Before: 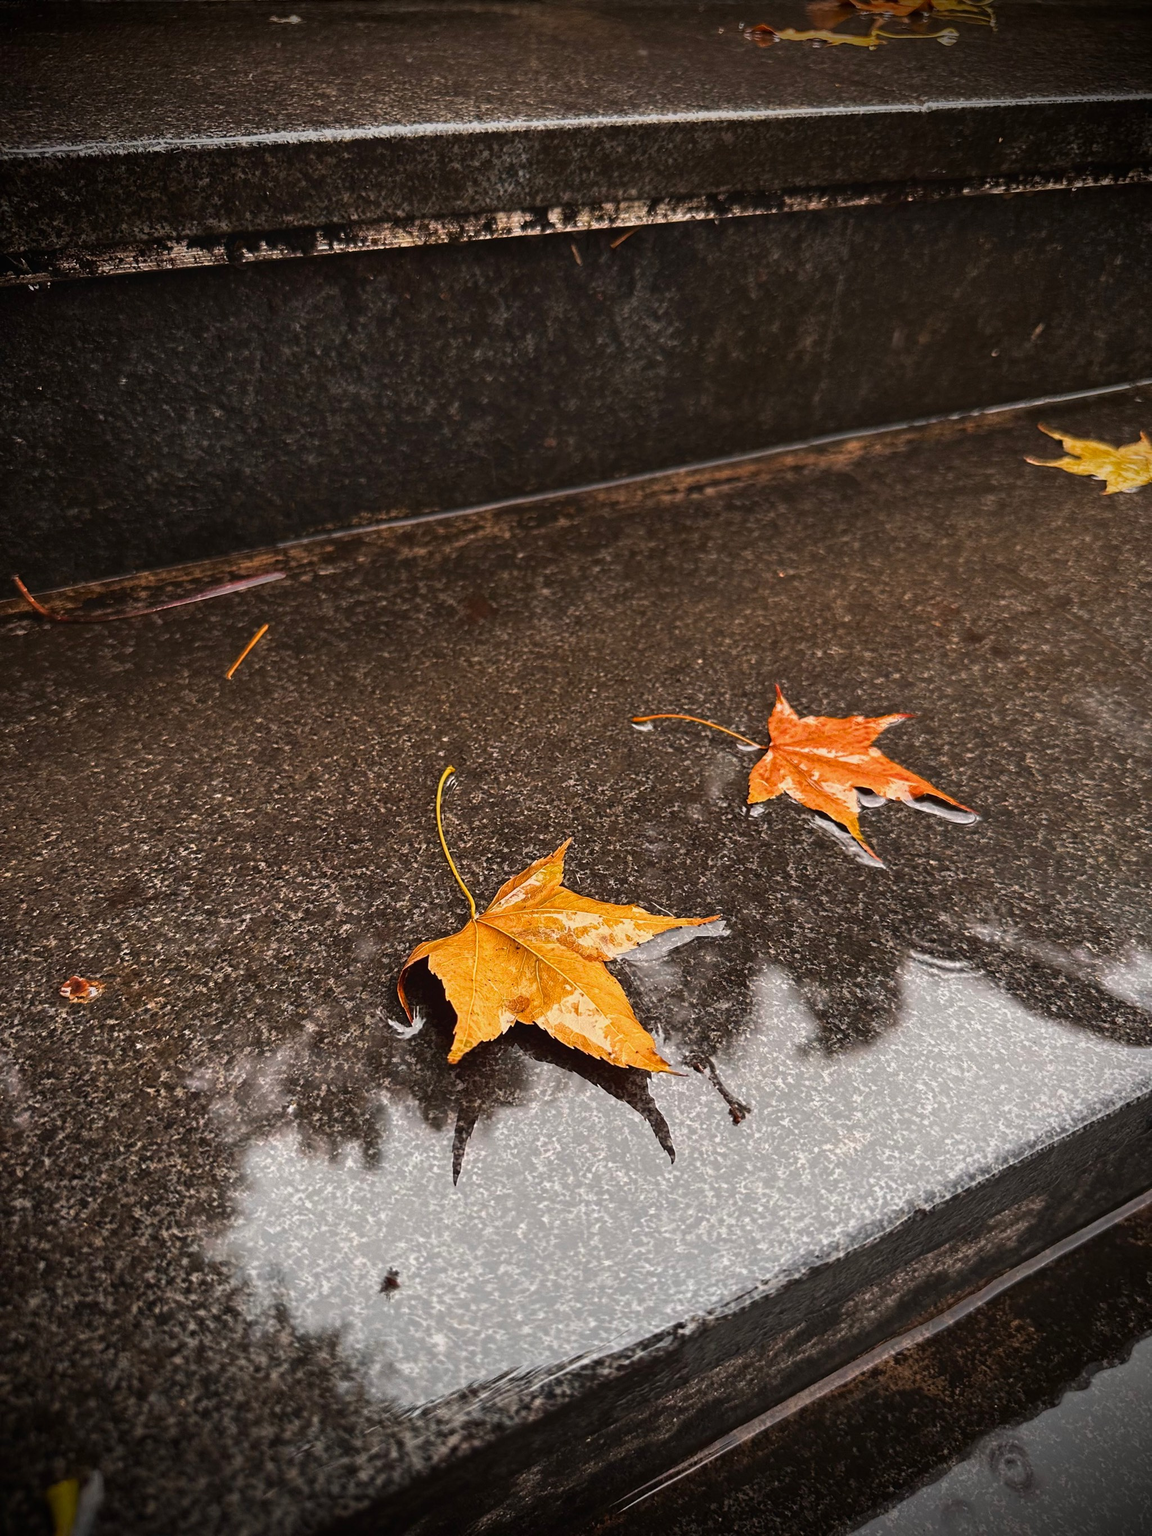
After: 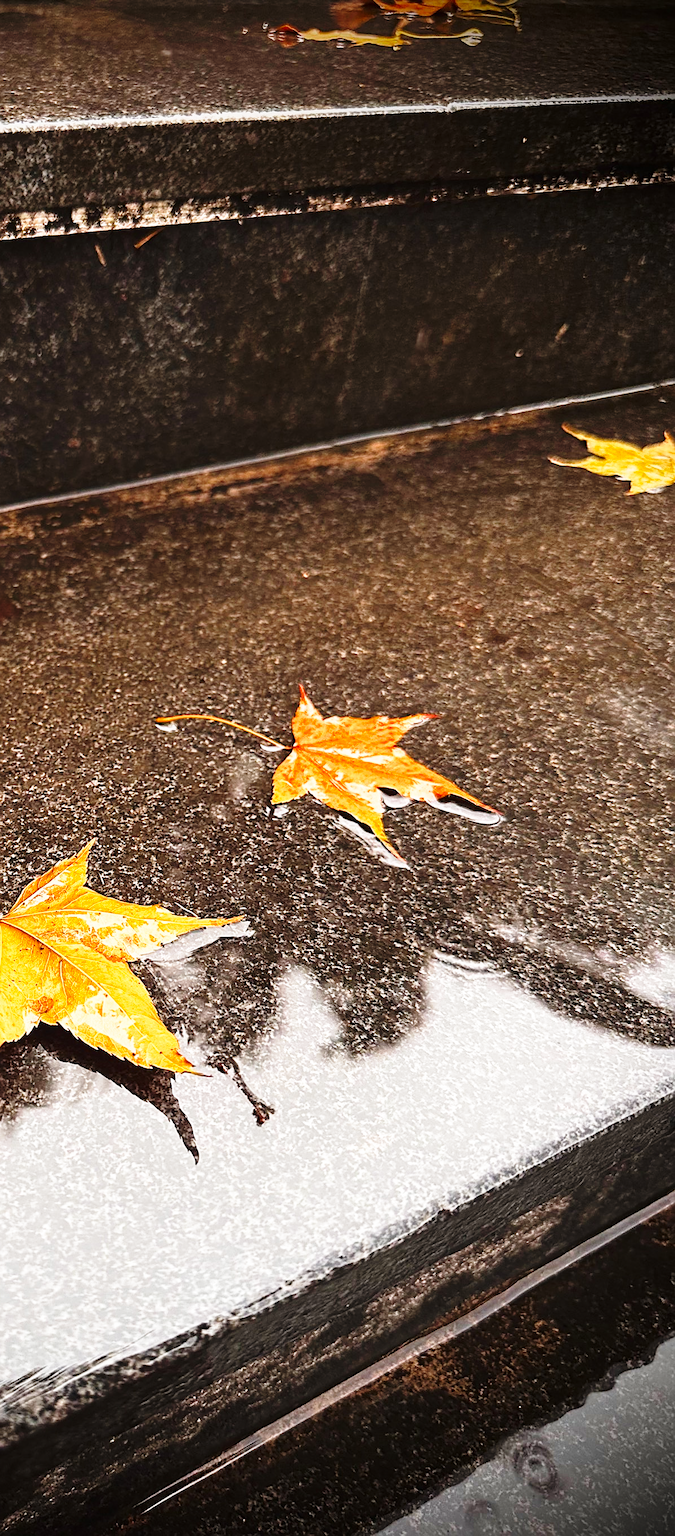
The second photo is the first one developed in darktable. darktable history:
crop: left 41.402%
sharpen: on, module defaults
base curve: curves: ch0 [(0, 0) (0.026, 0.03) (0.109, 0.232) (0.351, 0.748) (0.669, 0.968) (1, 1)], preserve colors none
